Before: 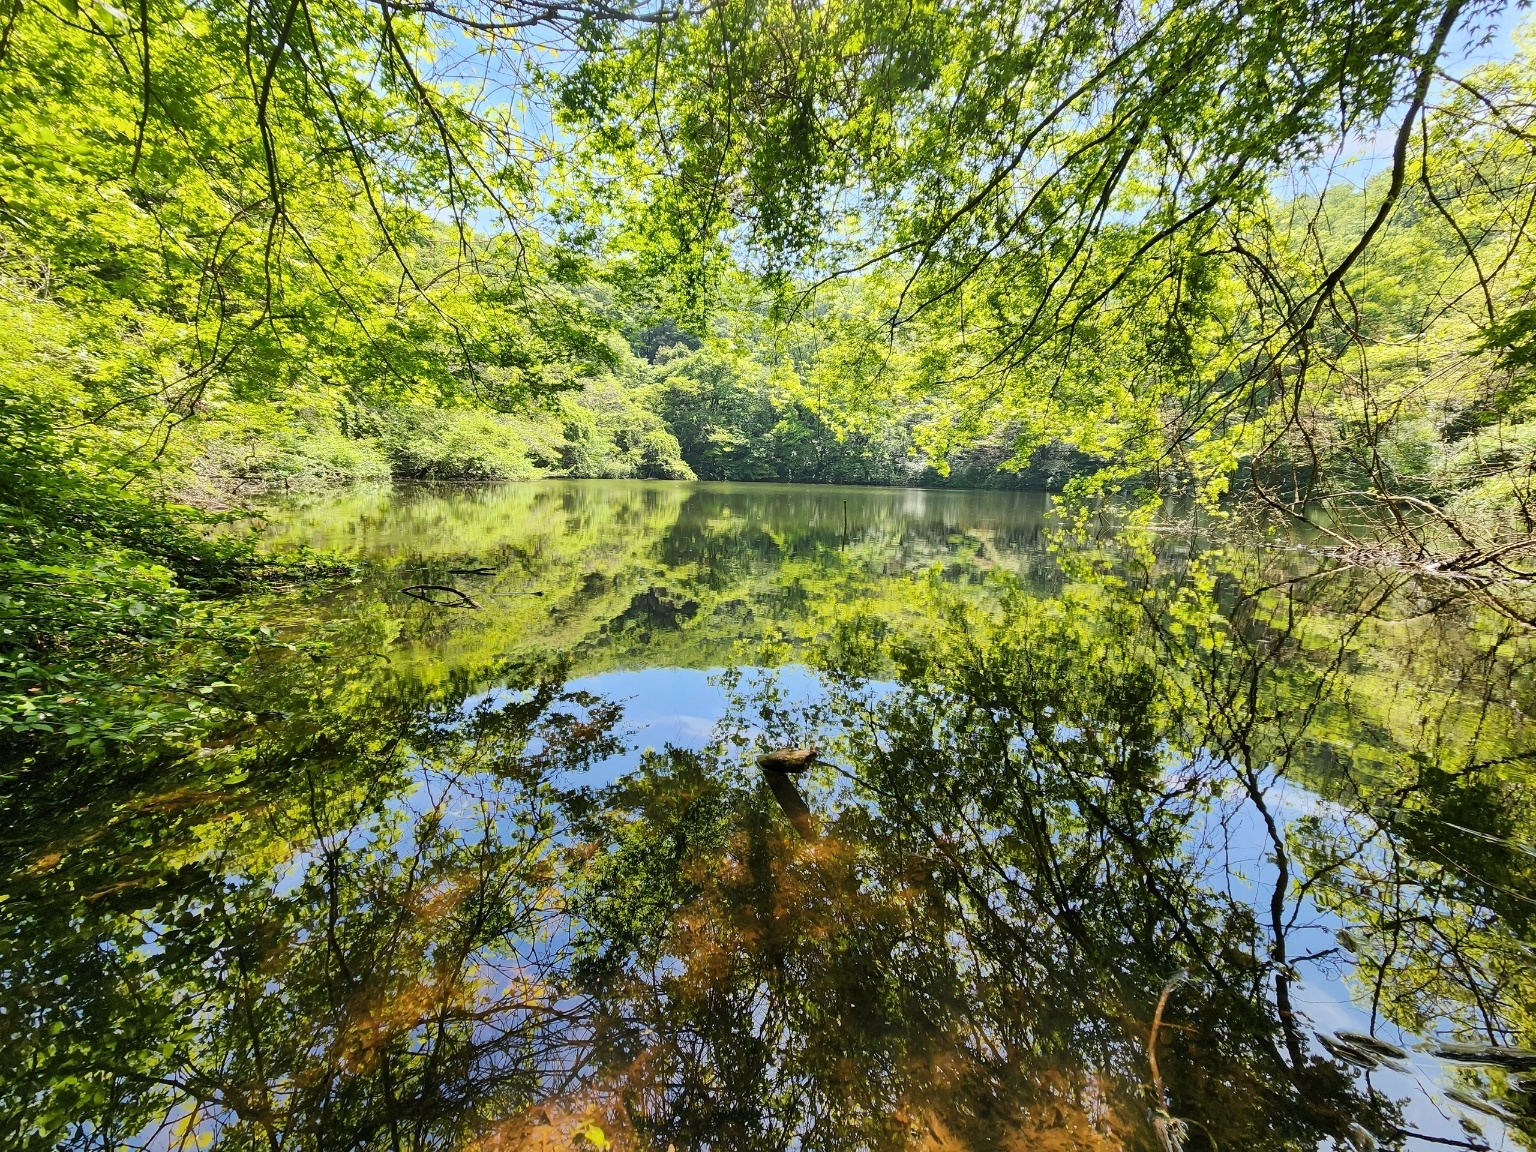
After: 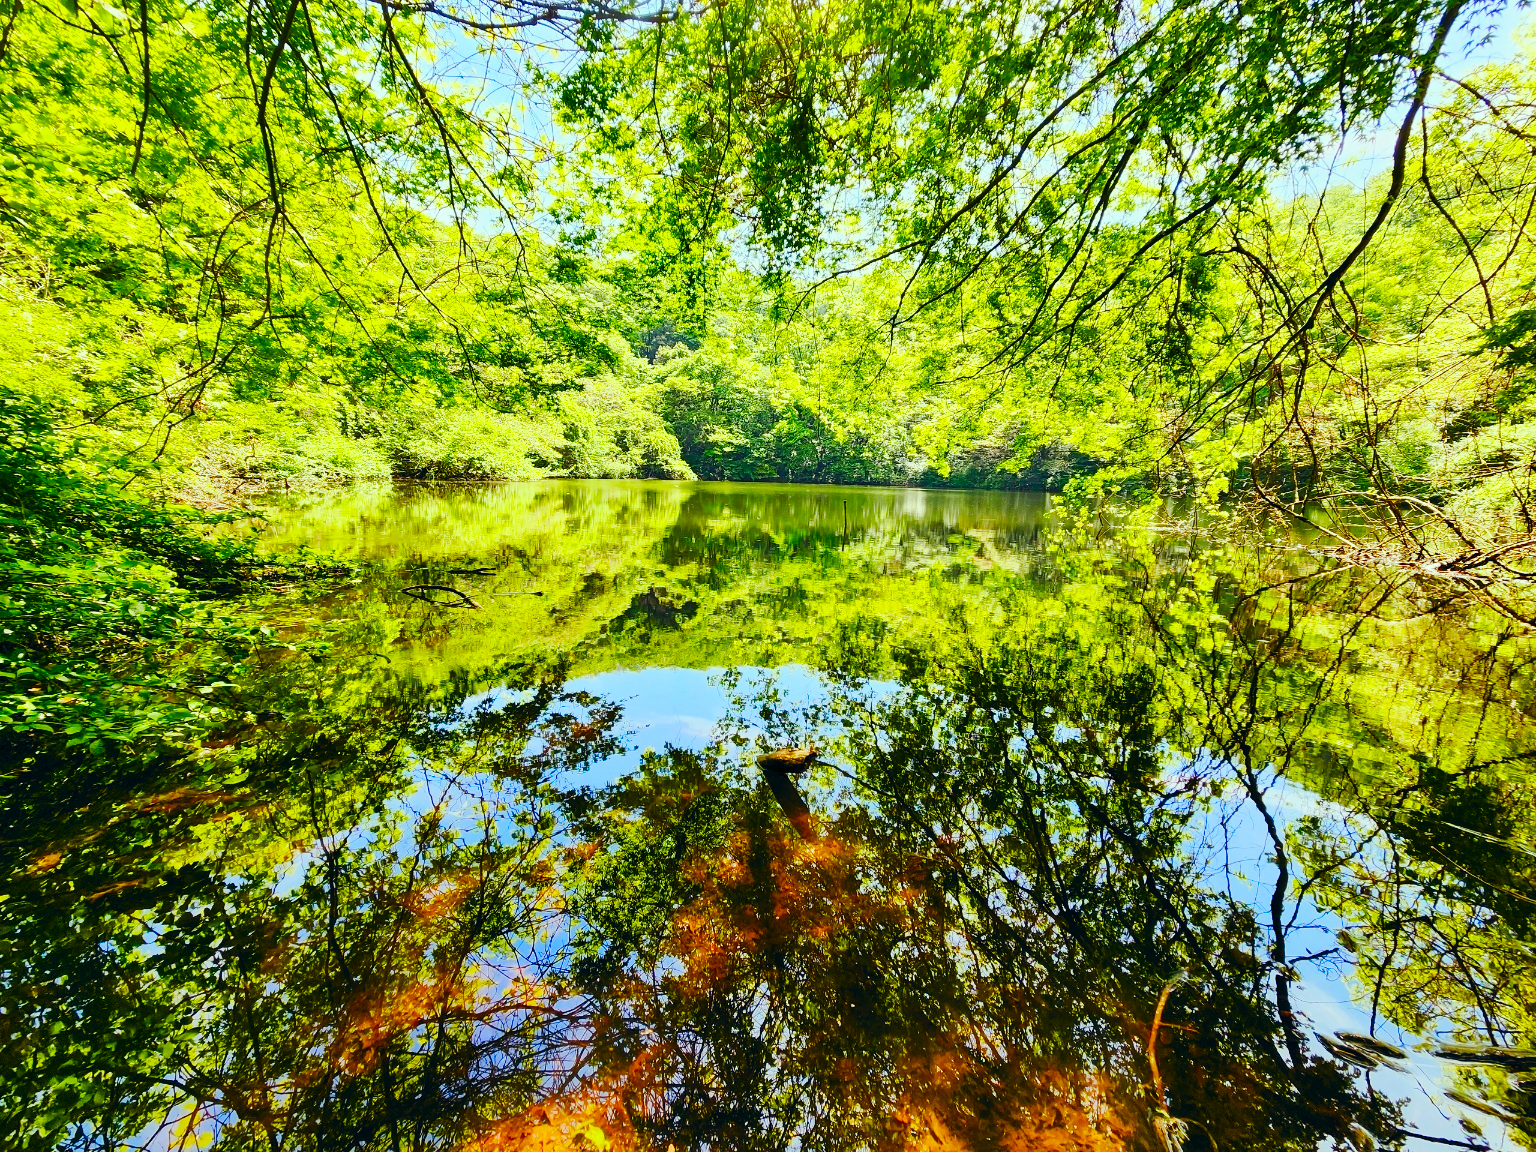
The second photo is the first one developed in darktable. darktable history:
color balance rgb: power › chroma 1.071%, power › hue 26.28°, highlights gain › chroma 1.571%, highlights gain › hue 56.48°, global offset › chroma 0.064%, global offset › hue 253.05°, perceptual saturation grading › global saturation 20%, perceptual saturation grading › highlights -25.243%, perceptual saturation grading › shadows 49.518%
color correction: highlights a* -7.4, highlights b* 1.26, shadows a* -3.73, saturation 1.42
base curve: curves: ch0 [(0, 0) (0.032, 0.025) (0.121, 0.166) (0.206, 0.329) (0.605, 0.79) (1, 1)], preserve colors none
